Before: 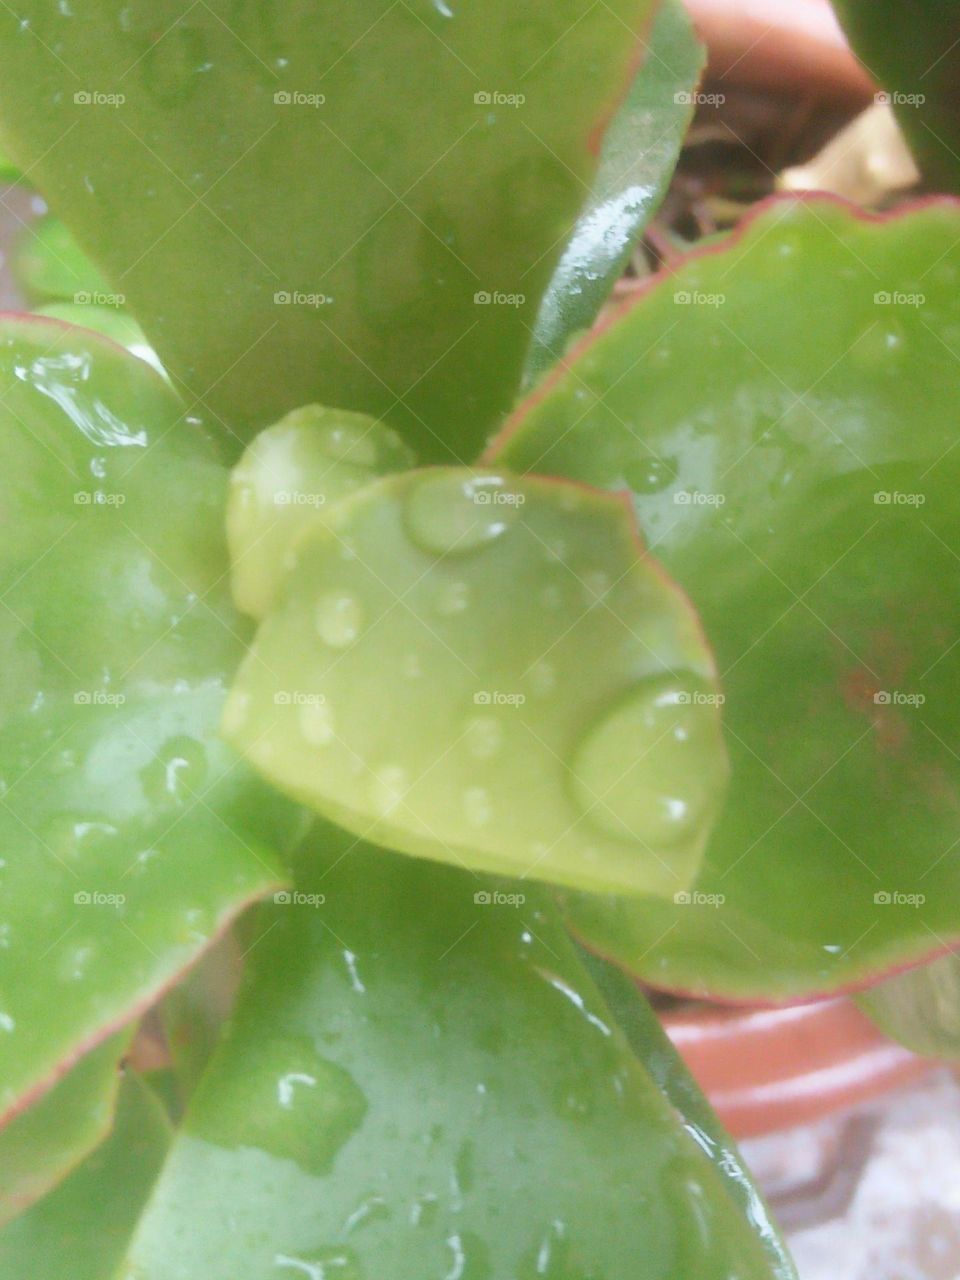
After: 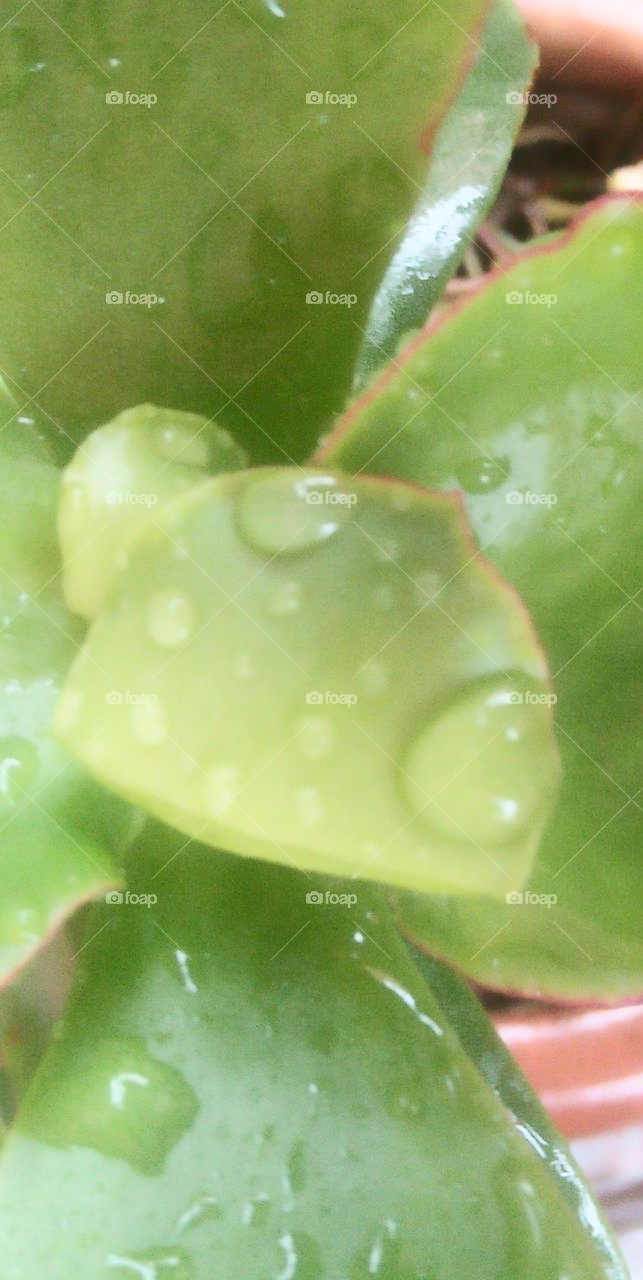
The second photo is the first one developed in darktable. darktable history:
contrast brightness saturation: contrast 0.274
crop and rotate: left 17.587%, right 15.332%
